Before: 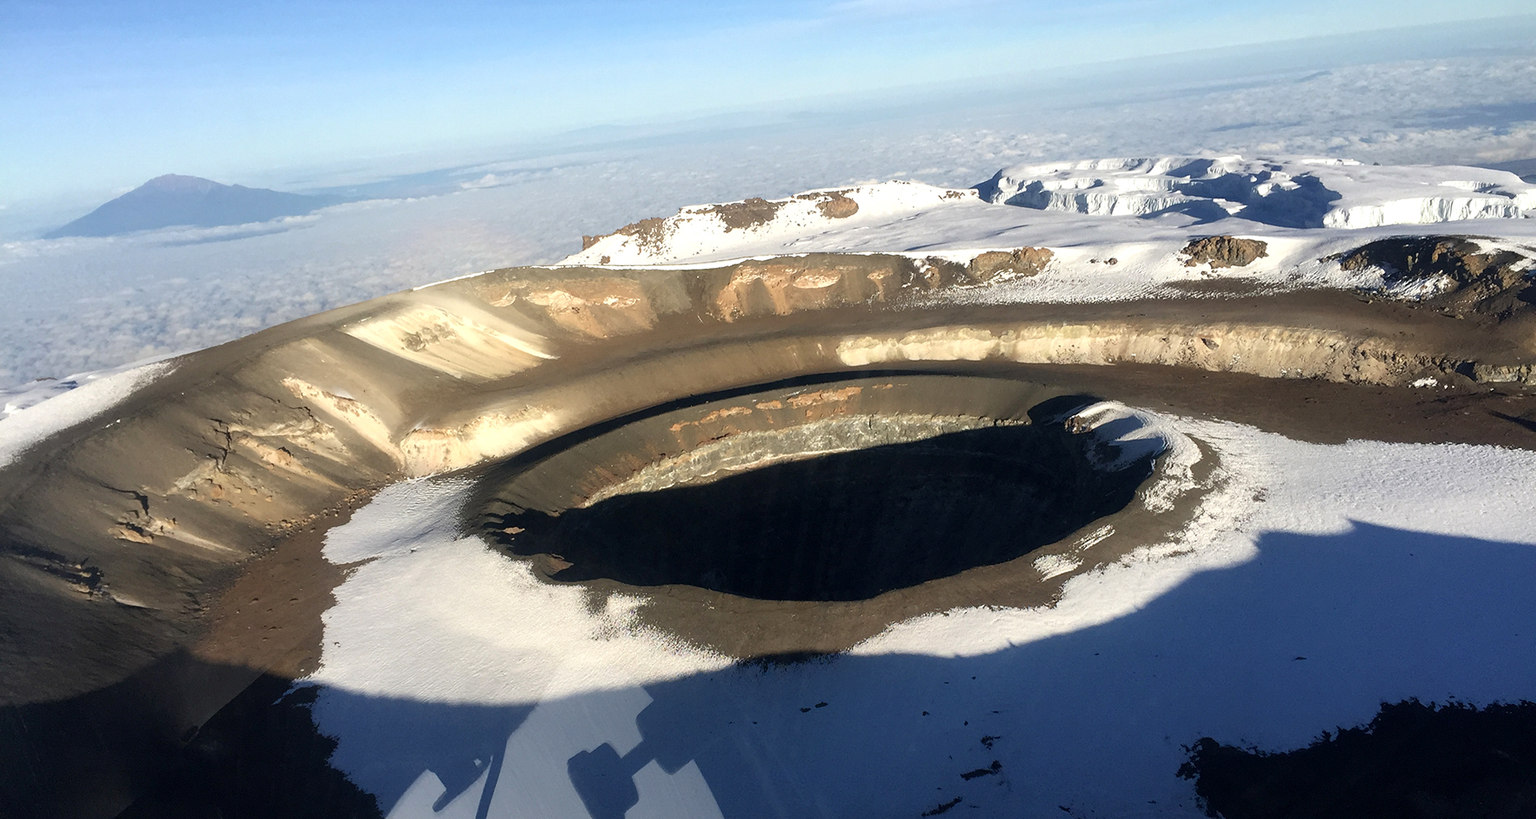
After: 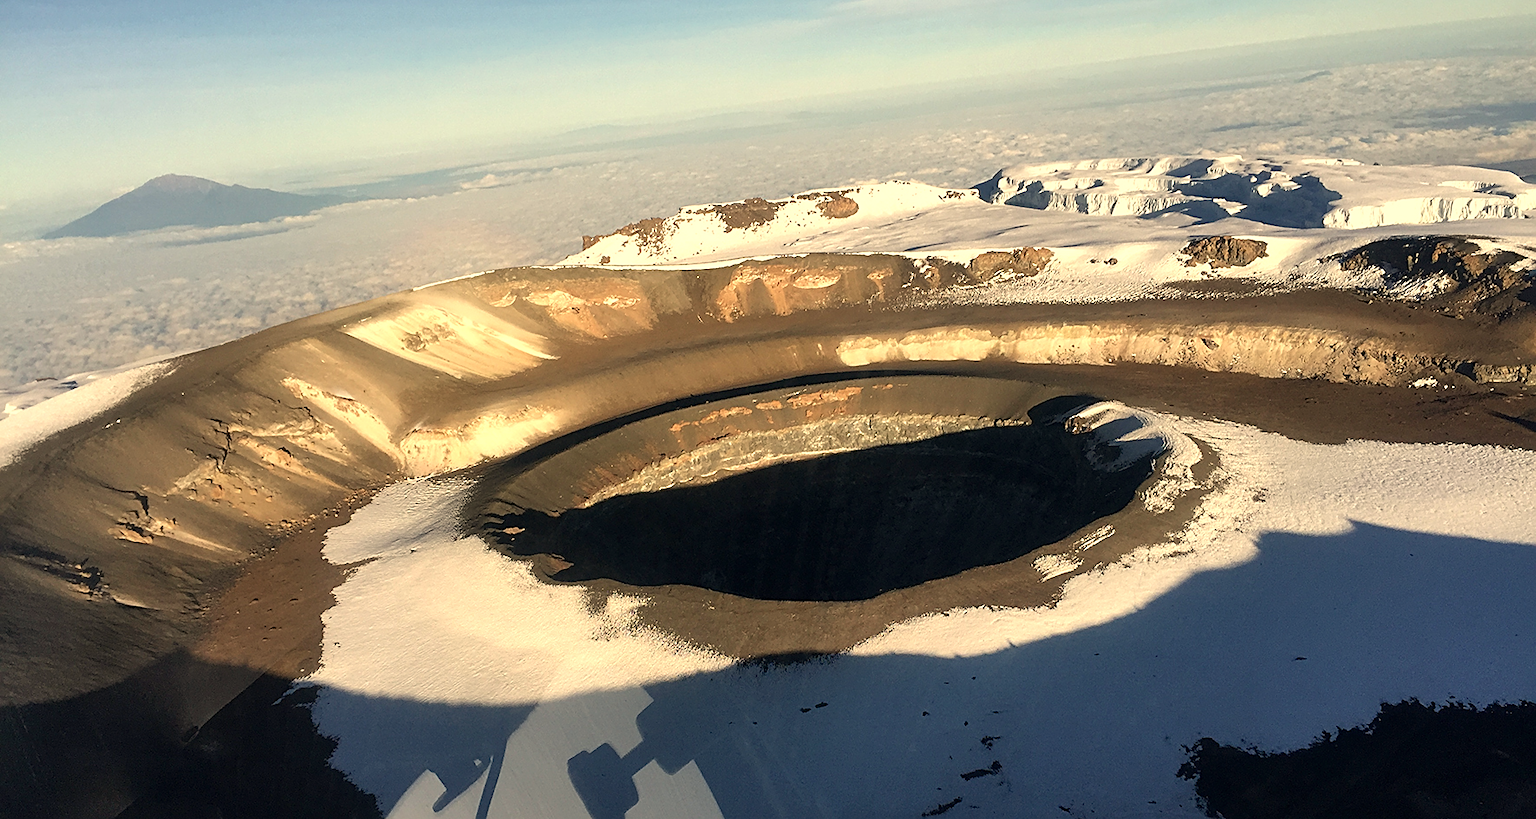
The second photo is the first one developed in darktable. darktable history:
sharpen: on, module defaults
shadows and highlights: shadows 37.27, highlights -28.18, soften with gaussian
white balance: red 1.123, blue 0.83
